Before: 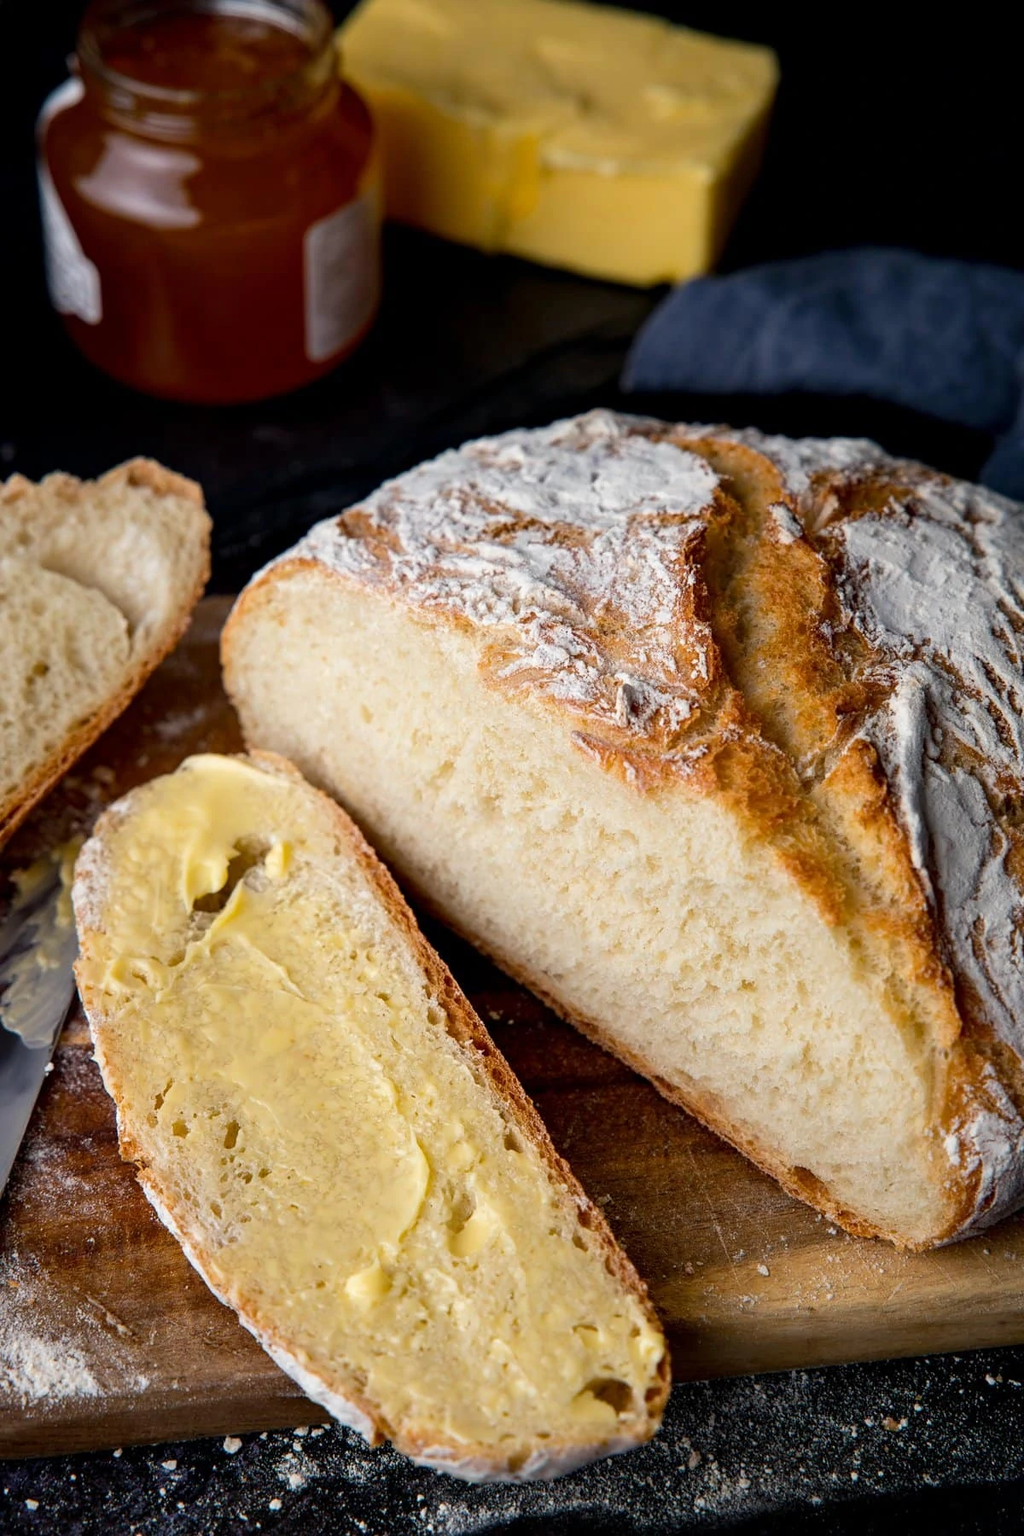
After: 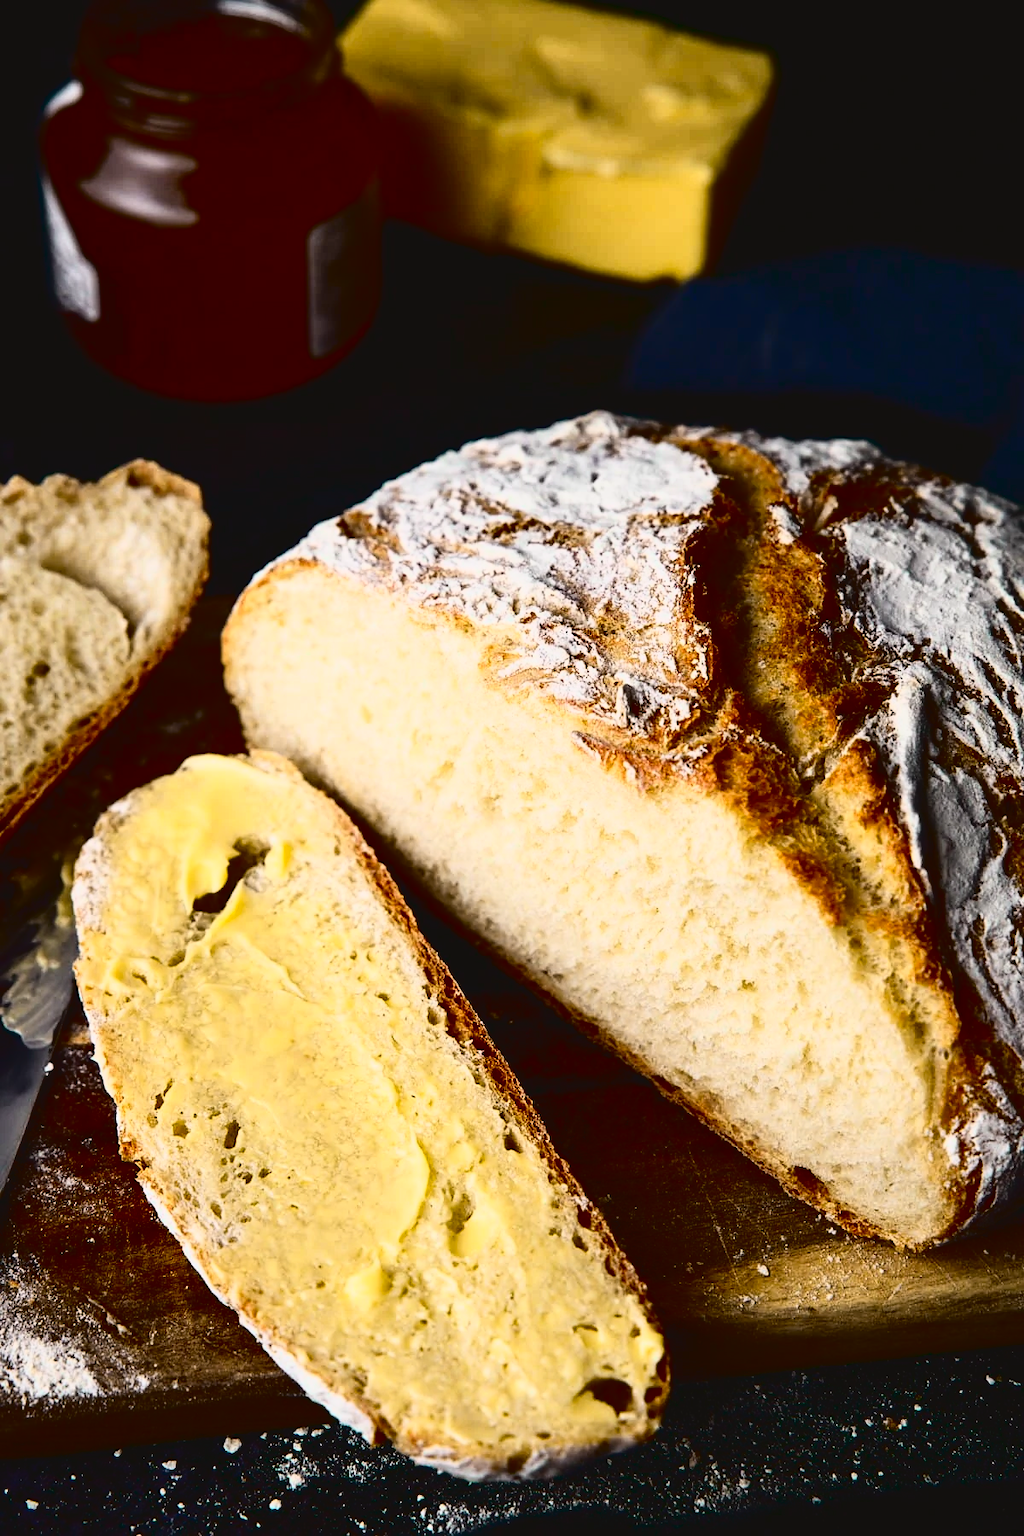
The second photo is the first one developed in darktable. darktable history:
contrast brightness saturation: contrast 0.24, brightness -0.24, saturation 0.14
tone curve: curves: ch0 [(0, 0.049) (0.113, 0.084) (0.285, 0.301) (0.673, 0.796) (0.845, 0.932) (0.994, 0.971)]; ch1 [(0, 0) (0.456, 0.424) (0.498, 0.5) (0.57, 0.557) (0.631, 0.635) (1, 1)]; ch2 [(0, 0) (0.395, 0.398) (0.44, 0.456) (0.502, 0.507) (0.55, 0.559) (0.67, 0.702) (1, 1)], color space Lab, independent channels, preserve colors none
